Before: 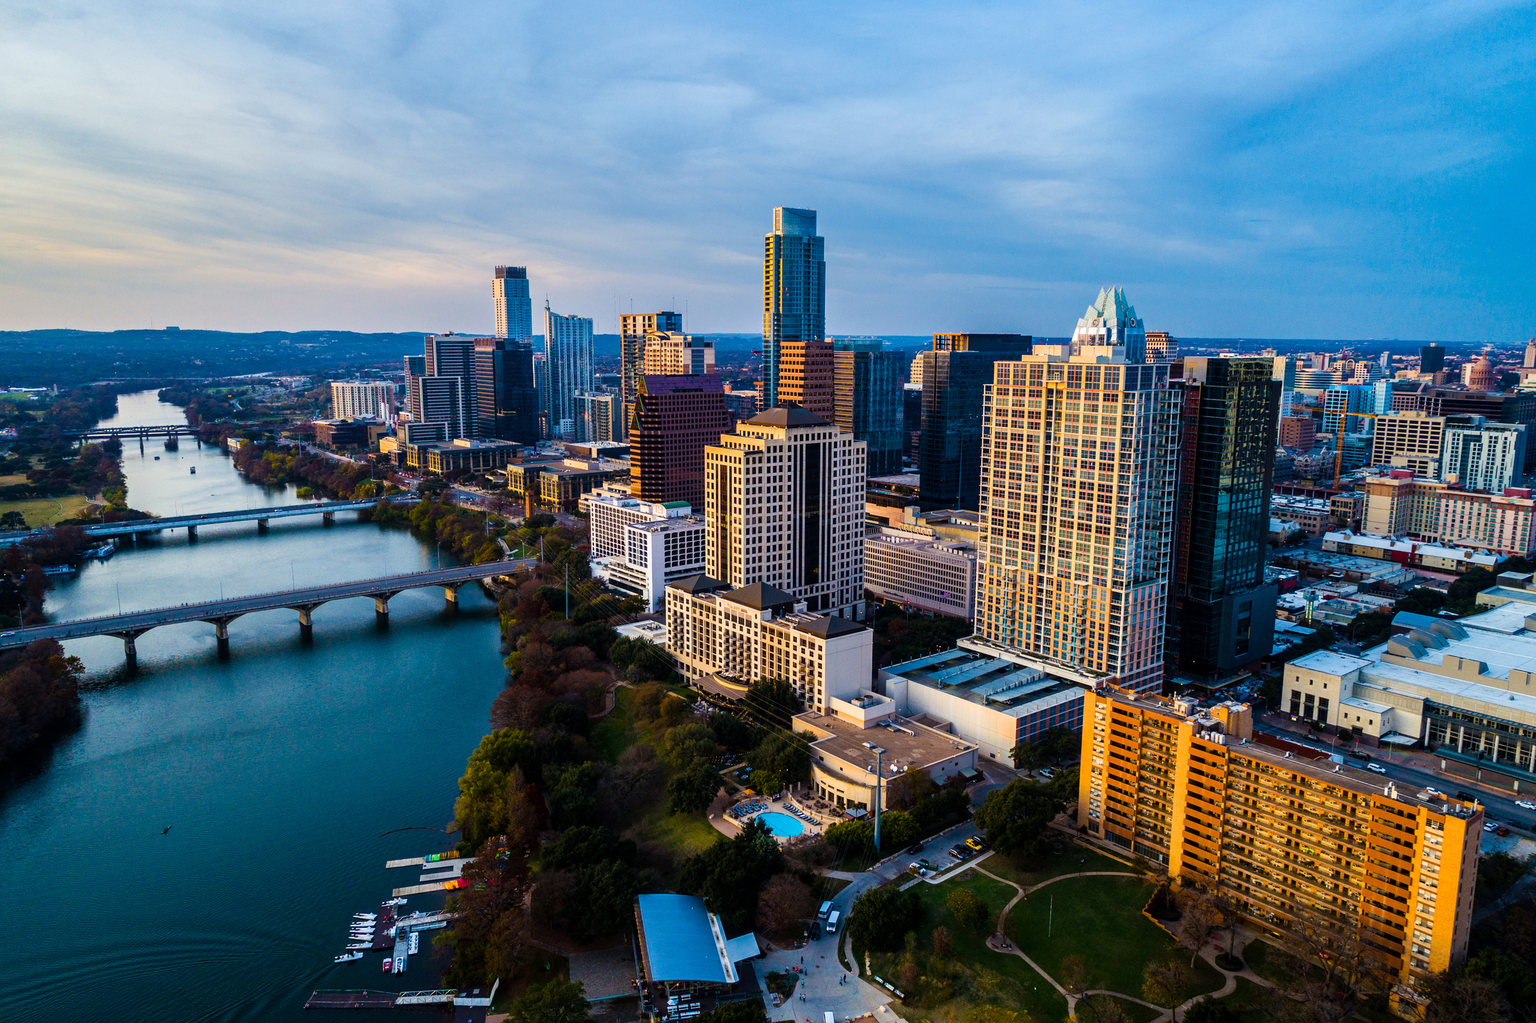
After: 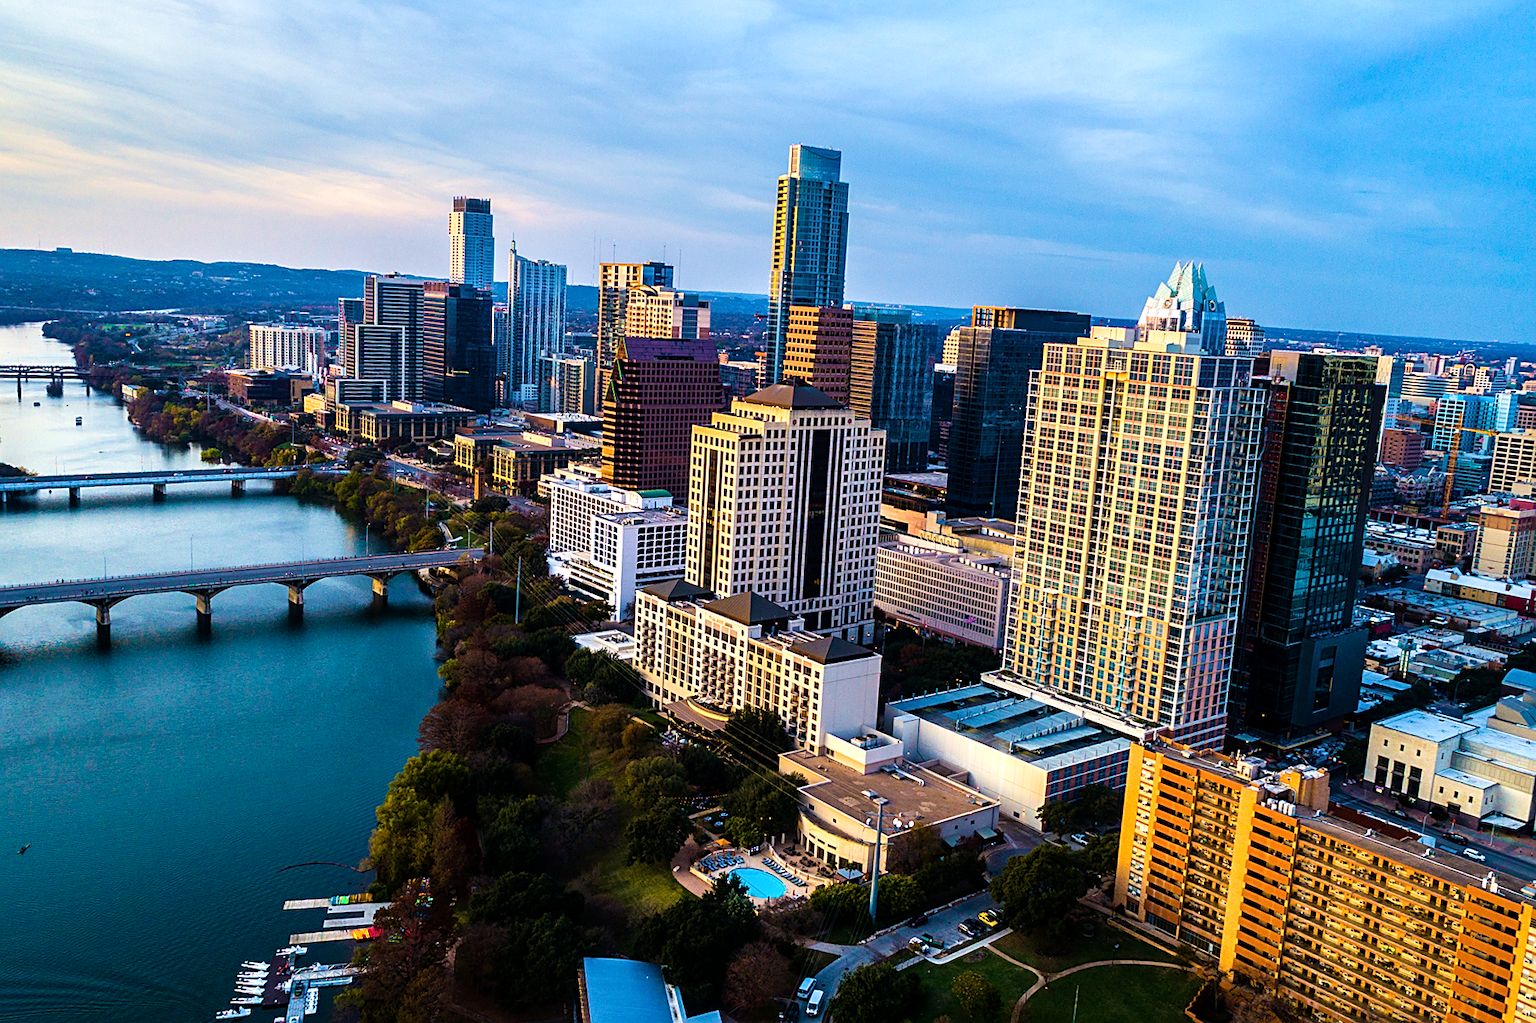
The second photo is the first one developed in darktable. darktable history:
sharpen: on, module defaults
tone equalizer: -8 EV -0.454 EV, -7 EV -0.417 EV, -6 EV -0.303 EV, -5 EV -0.205 EV, -3 EV 0.231 EV, -2 EV 0.339 EV, -1 EV 0.374 EV, +0 EV 0.425 EV
crop and rotate: angle -3.13°, left 5.13%, top 5.225%, right 4.617%, bottom 4.49%
velvia: on, module defaults
